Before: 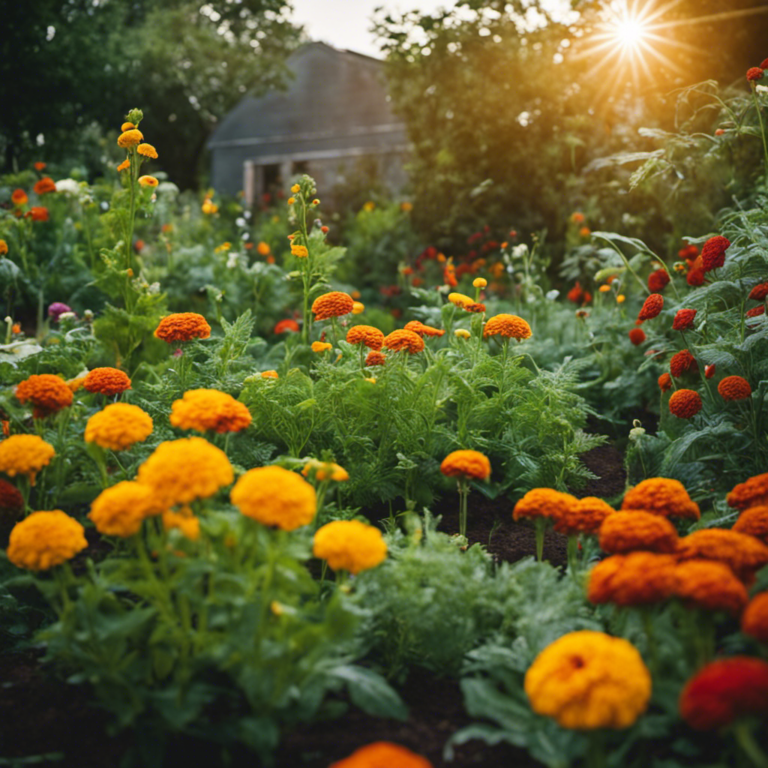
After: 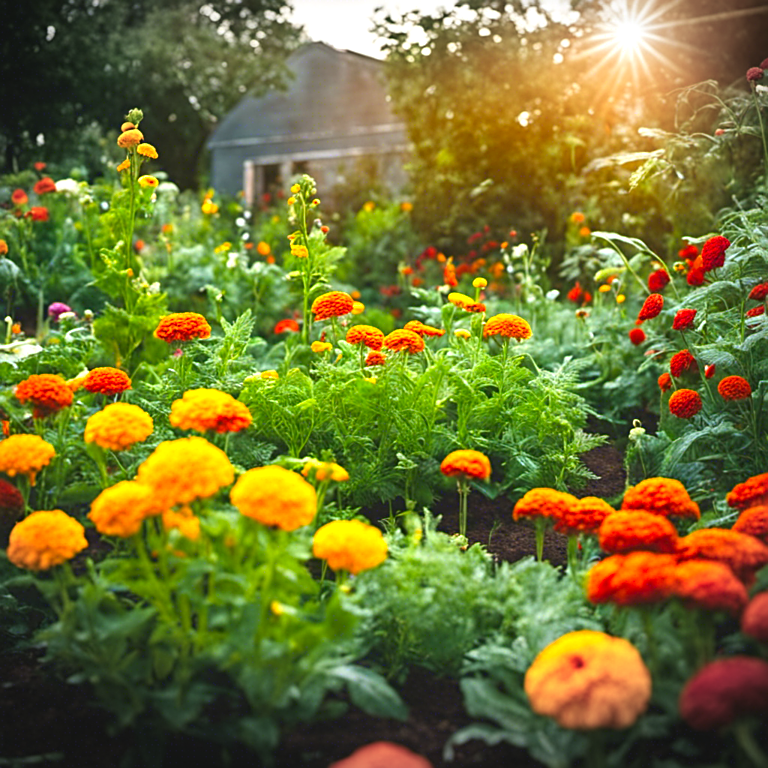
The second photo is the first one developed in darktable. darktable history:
color correction: highlights b* 0.069, saturation 1.3
sharpen: on, module defaults
vignetting: fall-off start 100.48%, width/height ratio 1.306
exposure: exposure 1 EV, compensate highlight preservation false
